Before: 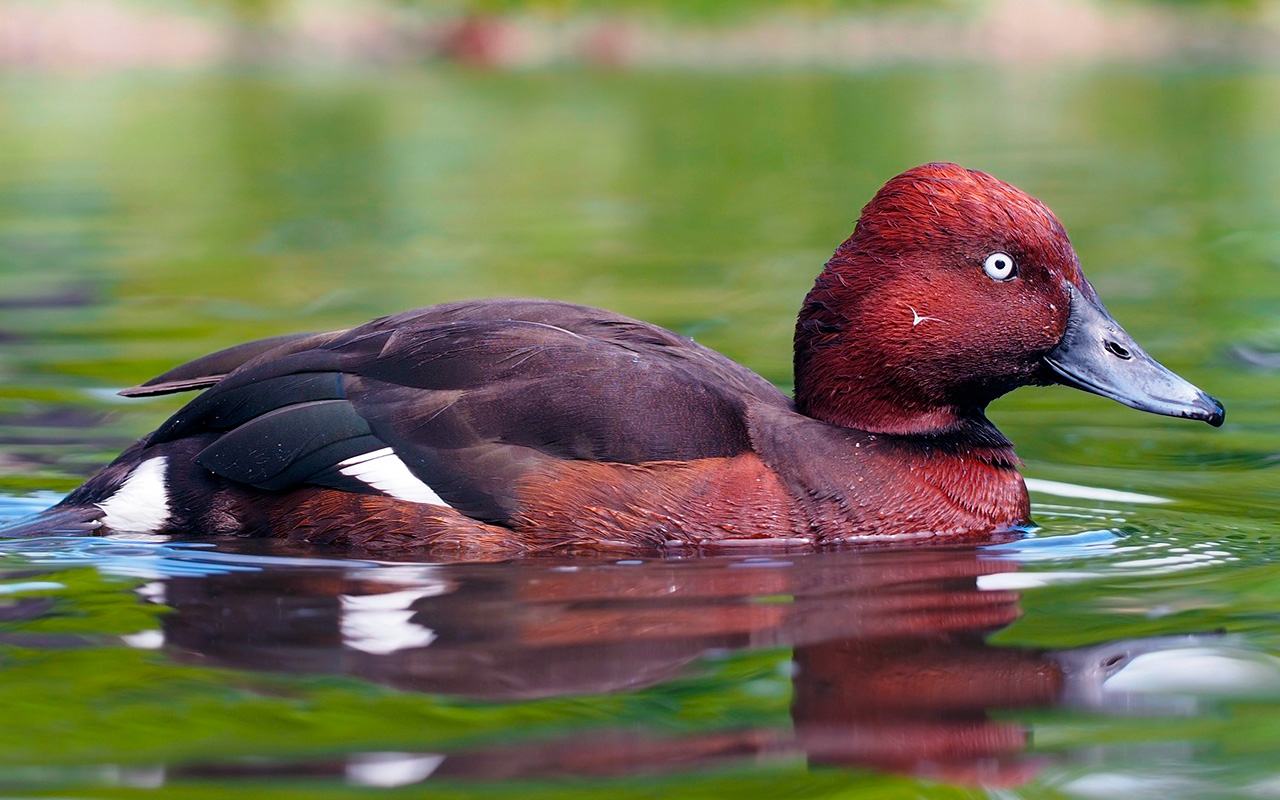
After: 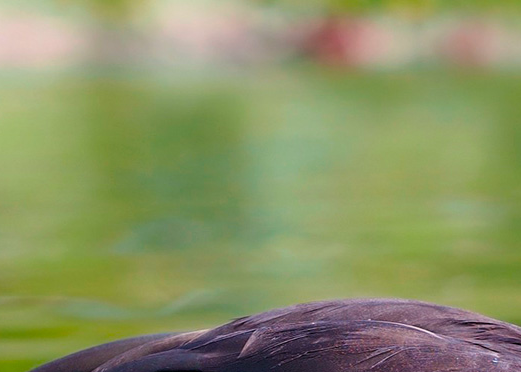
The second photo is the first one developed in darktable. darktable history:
crop and rotate: left 10.995%, top 0.098%, right 48.253%, bottom 53.284%
